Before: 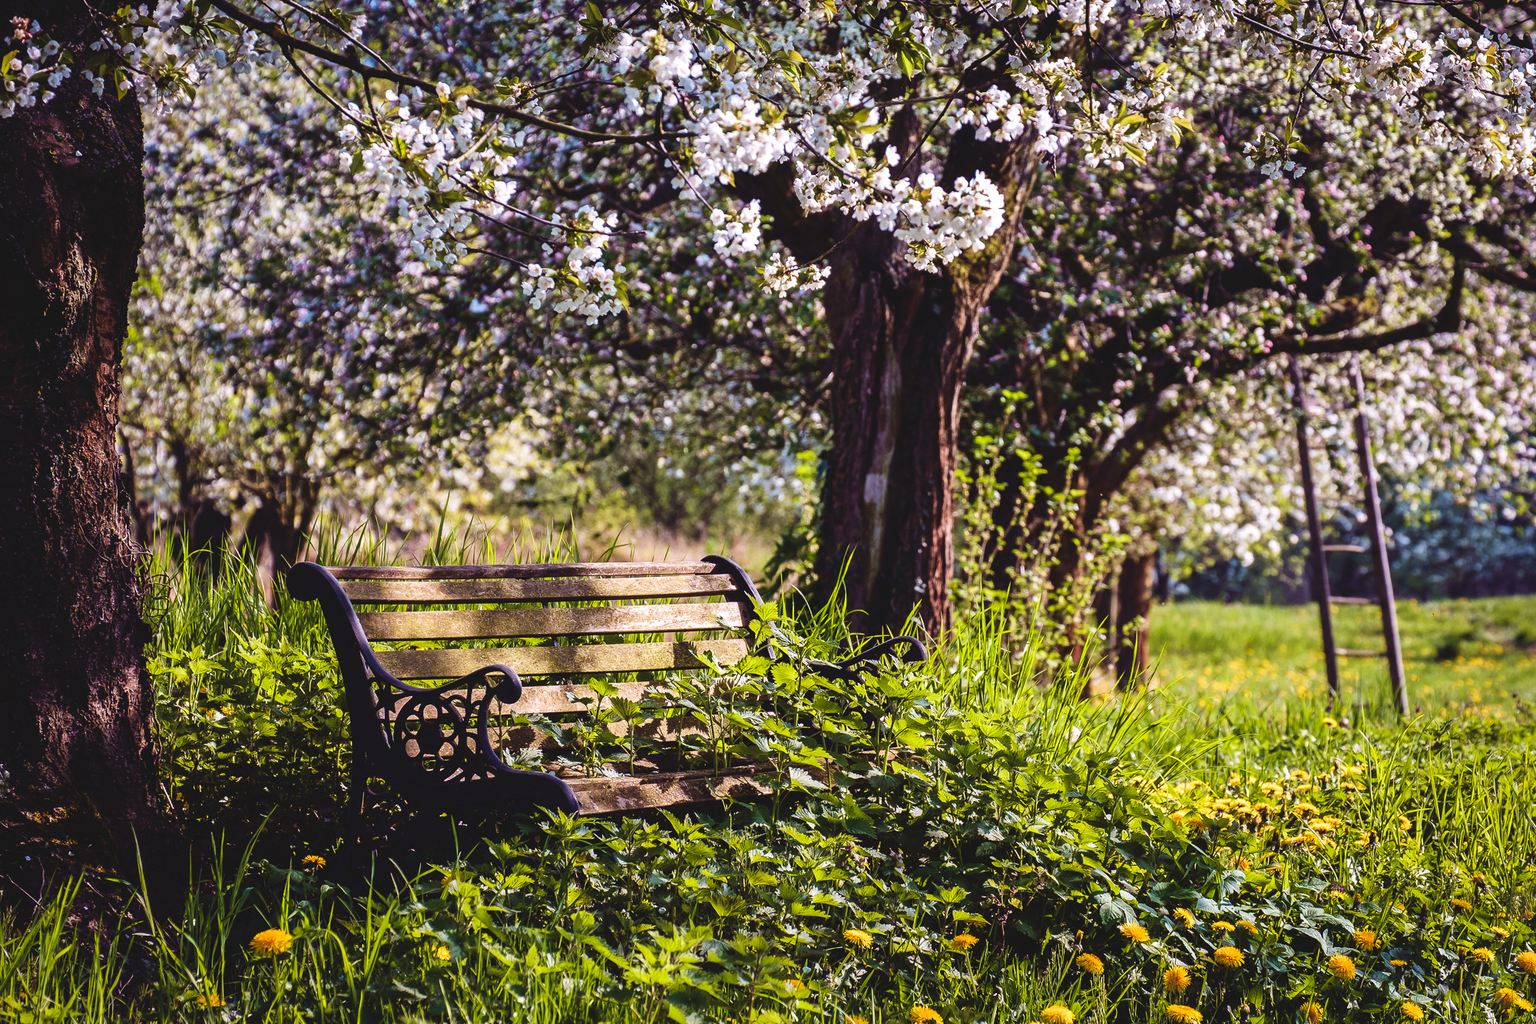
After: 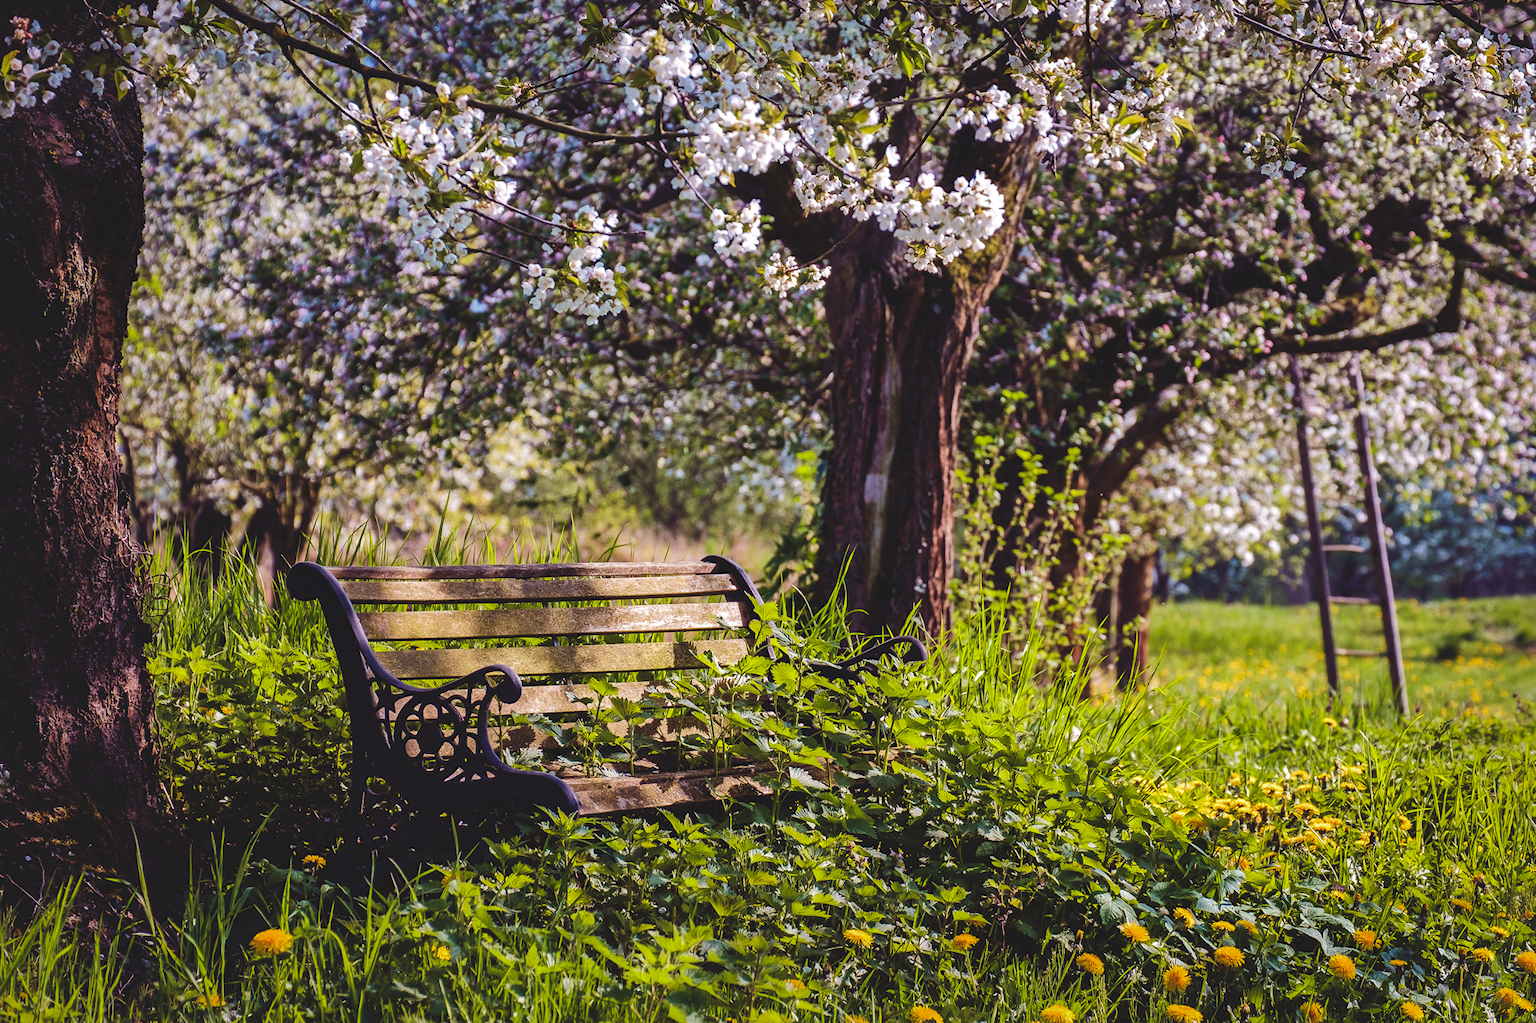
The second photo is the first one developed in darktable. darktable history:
shadows and highlights: shadows 40.08, highlights -60.1
